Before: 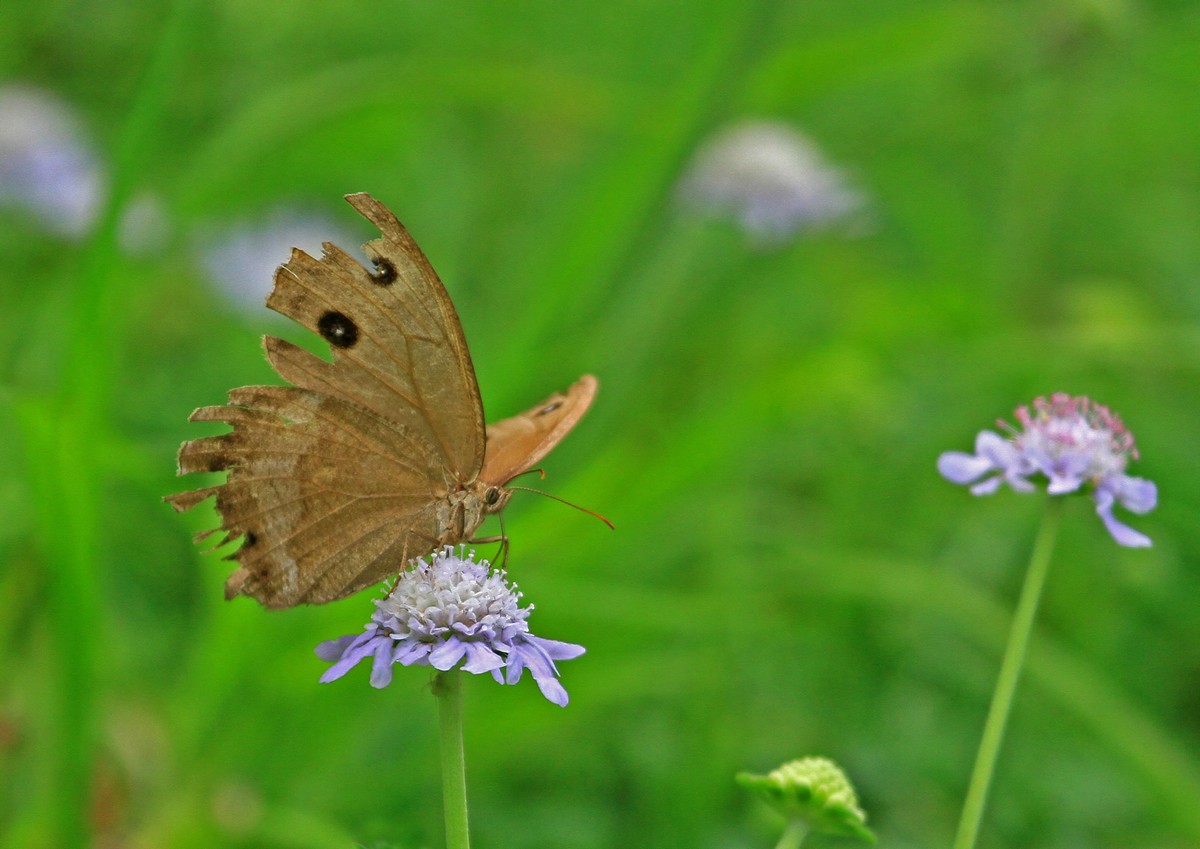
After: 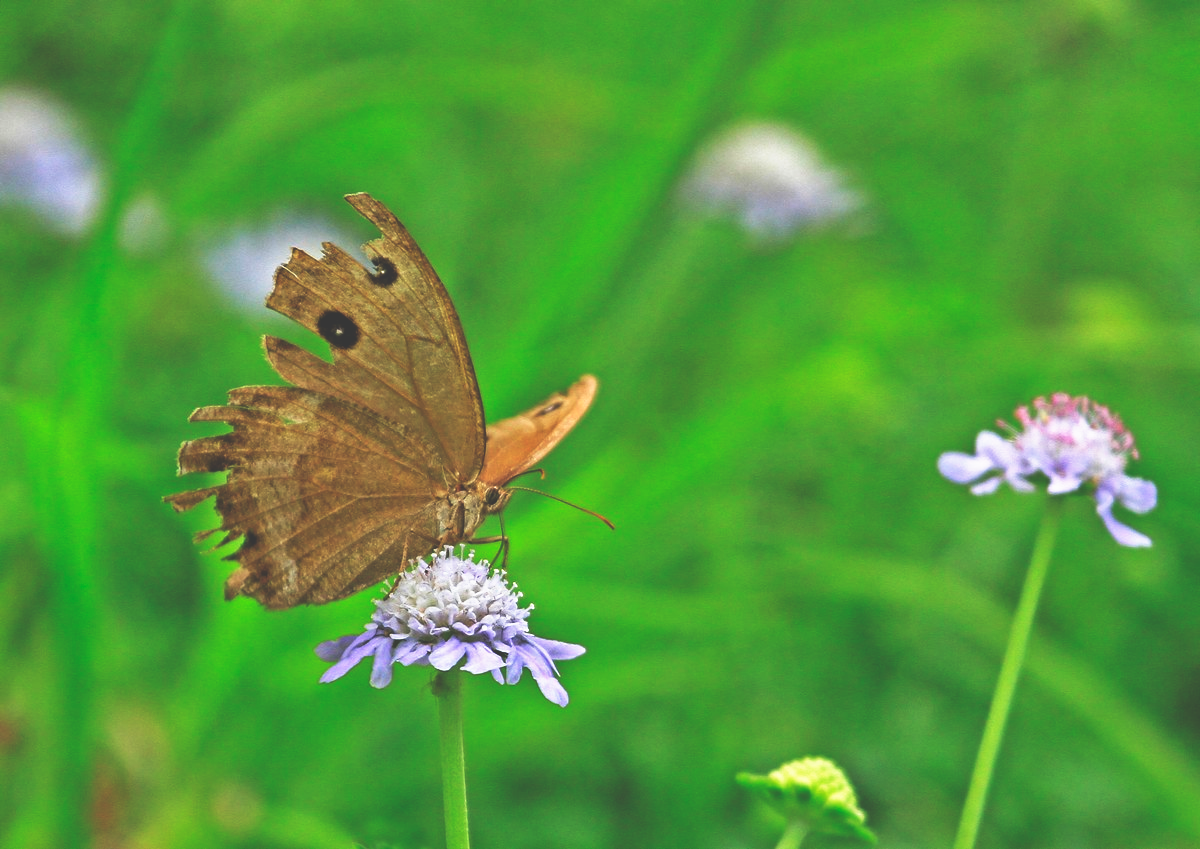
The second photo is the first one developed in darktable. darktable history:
contrast brightness saturation: saturation -0.048
base curve: curves: ch0 [(0, 0.036) (0.007, 0.037) (0.604, 0.887) (1, 1)], preserve colors none
